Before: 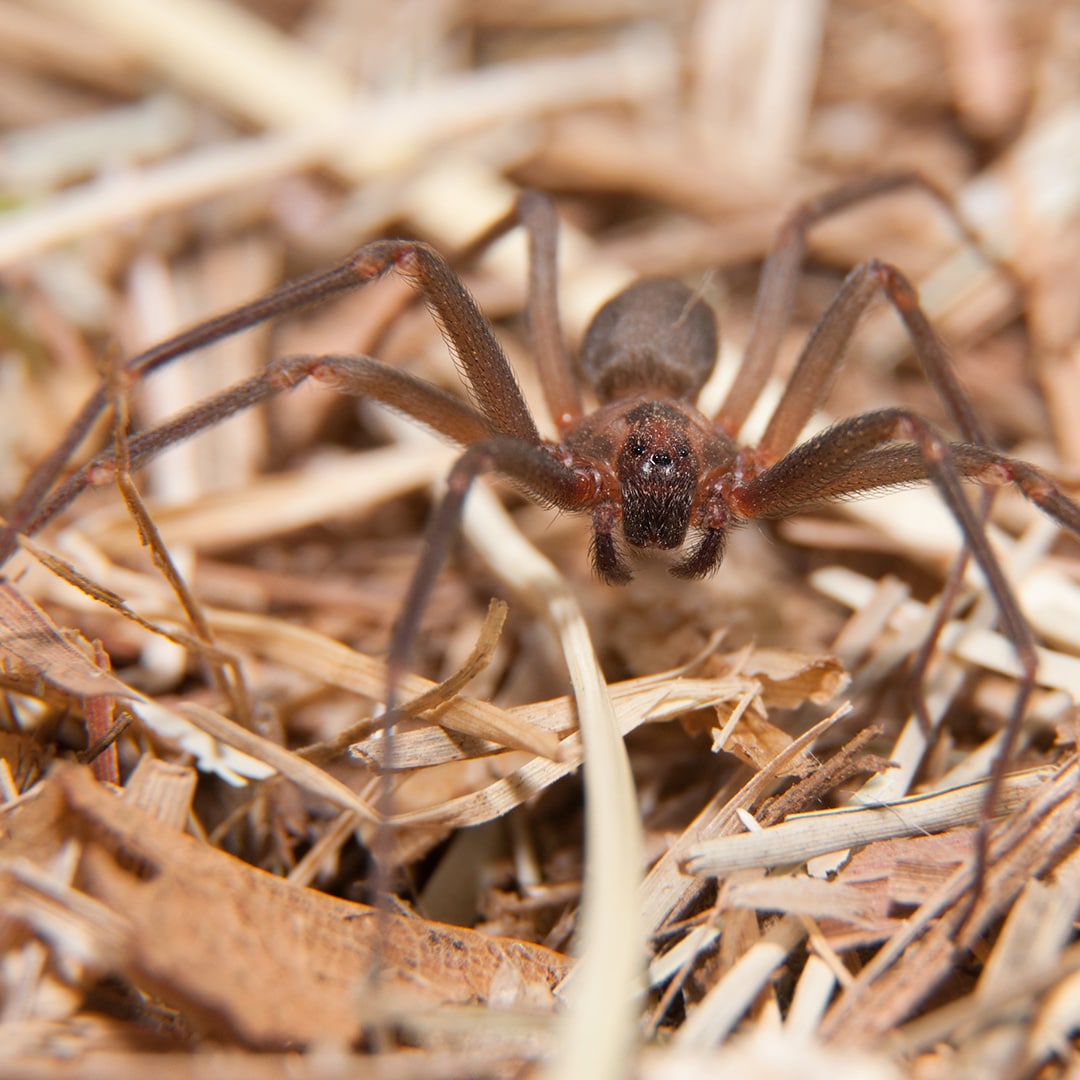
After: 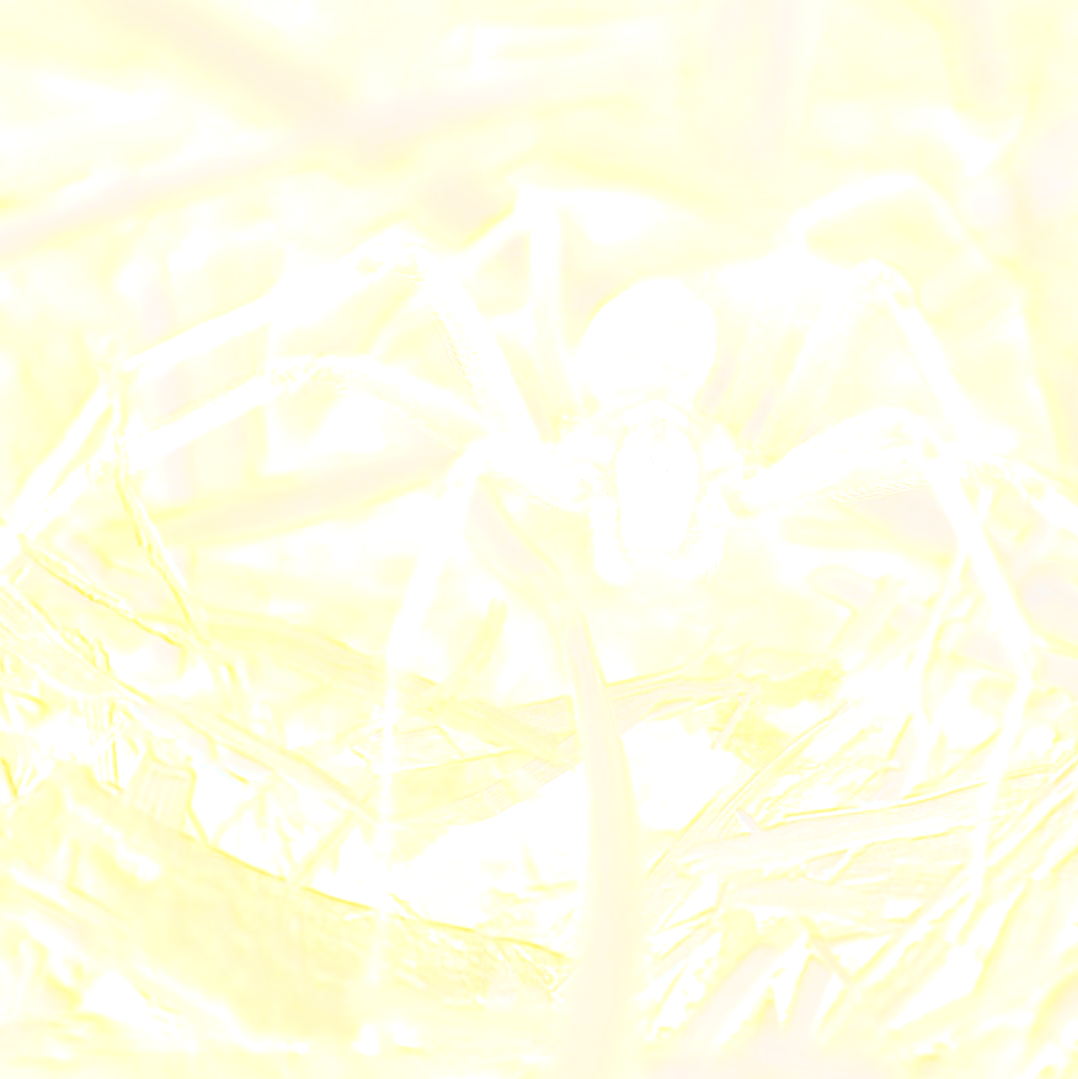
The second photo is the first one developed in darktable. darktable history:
bloom: size 85%, threshold 5%, strength 85%
crop and rotate: left 0.126%
exposure: black level correction 0, exposure 0.5 EV, compensate exposure bias true, compensate highlight preservation false
